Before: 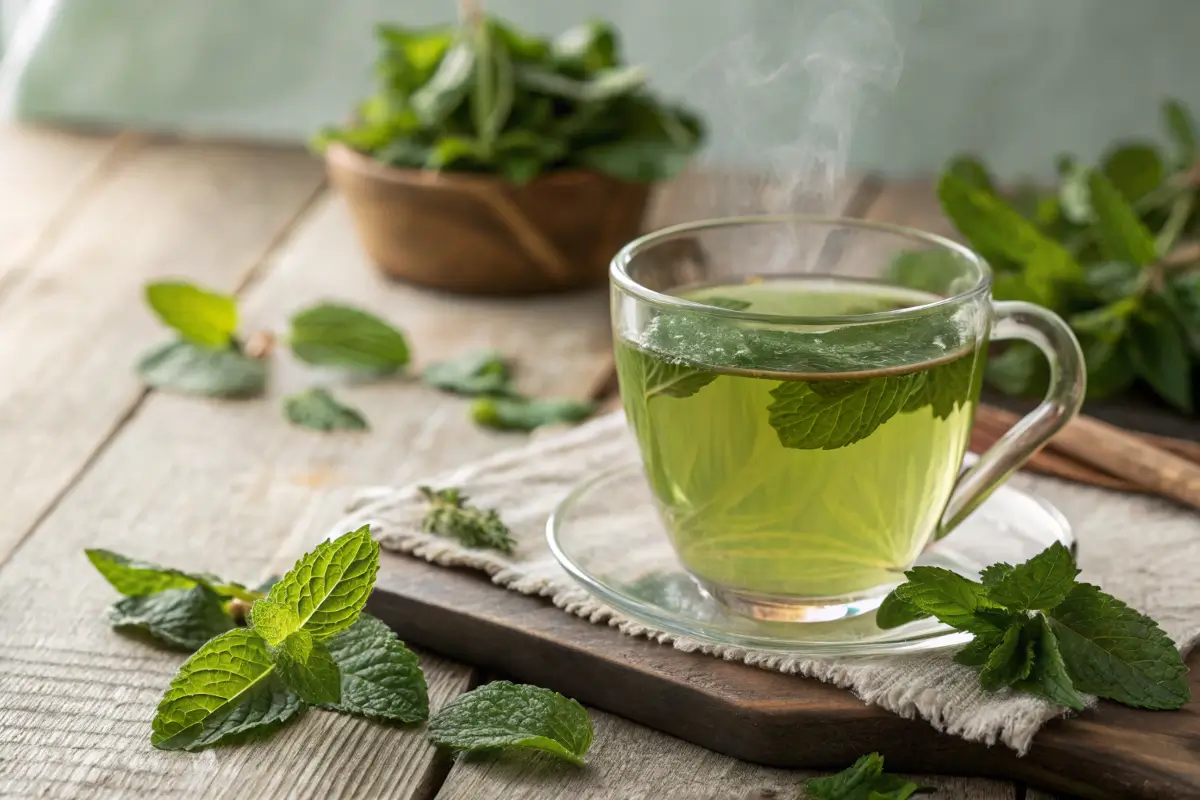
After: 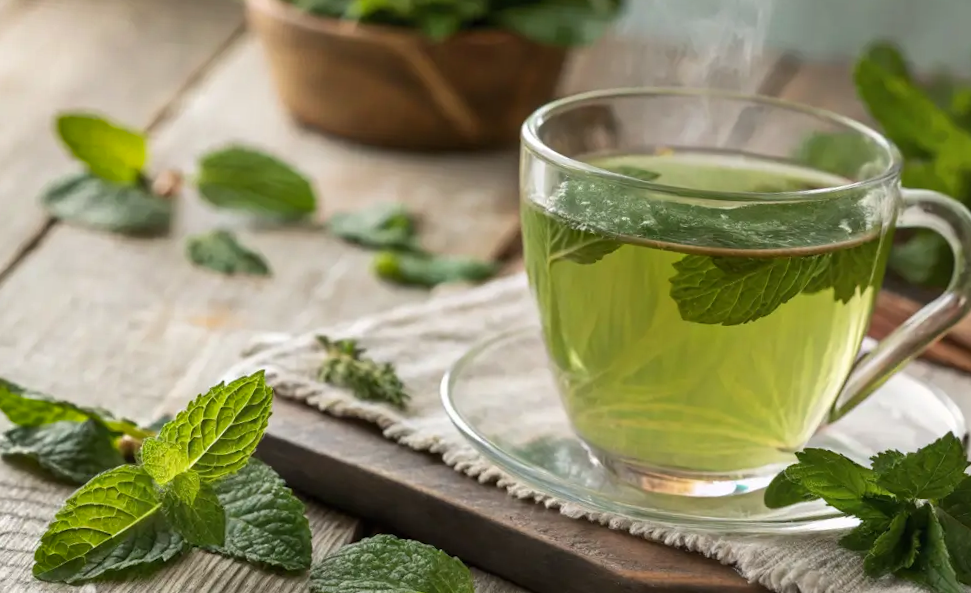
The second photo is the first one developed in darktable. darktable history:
tone equalizer: on, module defaults
shadows and highlights: low approximation 0.01, soften with gaussian
crop and rotate: angle -3.79°, left 9.83%, top 20.371%, right 12.5%, bottom 12.007%
